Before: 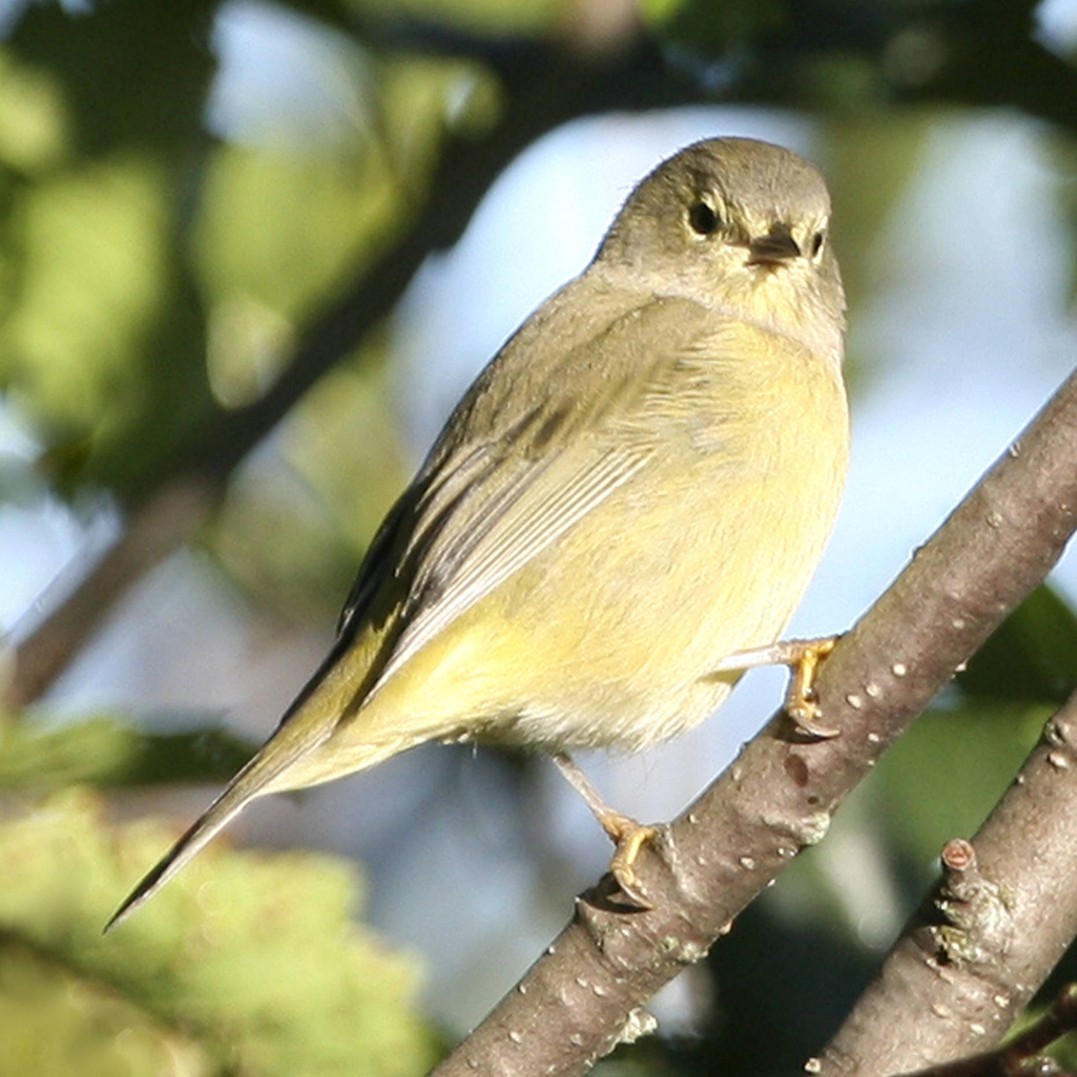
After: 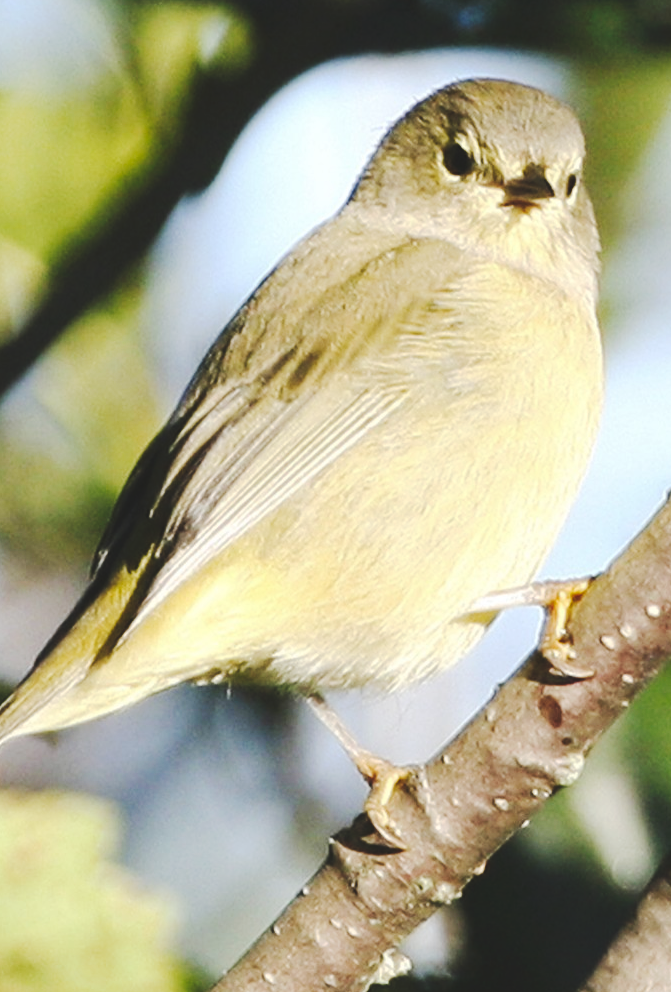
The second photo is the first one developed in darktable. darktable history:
crop and rotate: left 22.918%, top 5.629%, right 14.711%, bottom 2.247%
tone curve: curves: ch0 [(0, 0) (0.003, 0.108) (0.011, 0.112) (0.025, 0.117) (0.044, 0.126) (0.069, 0.133) (0.1, 0.146) (0.136, 0.158) (0.177, 0.178) (0.224, 0.212) (0.277, 0.256) (0.335, 0.331) (0.399, 0.423) (0.468, 0.538) (0.543, 0.641) (0.623, 0.721) (0.709, 0.792) (0.801, 0.845) (0.898, 0.917) (1, 1)], preserve colors none
